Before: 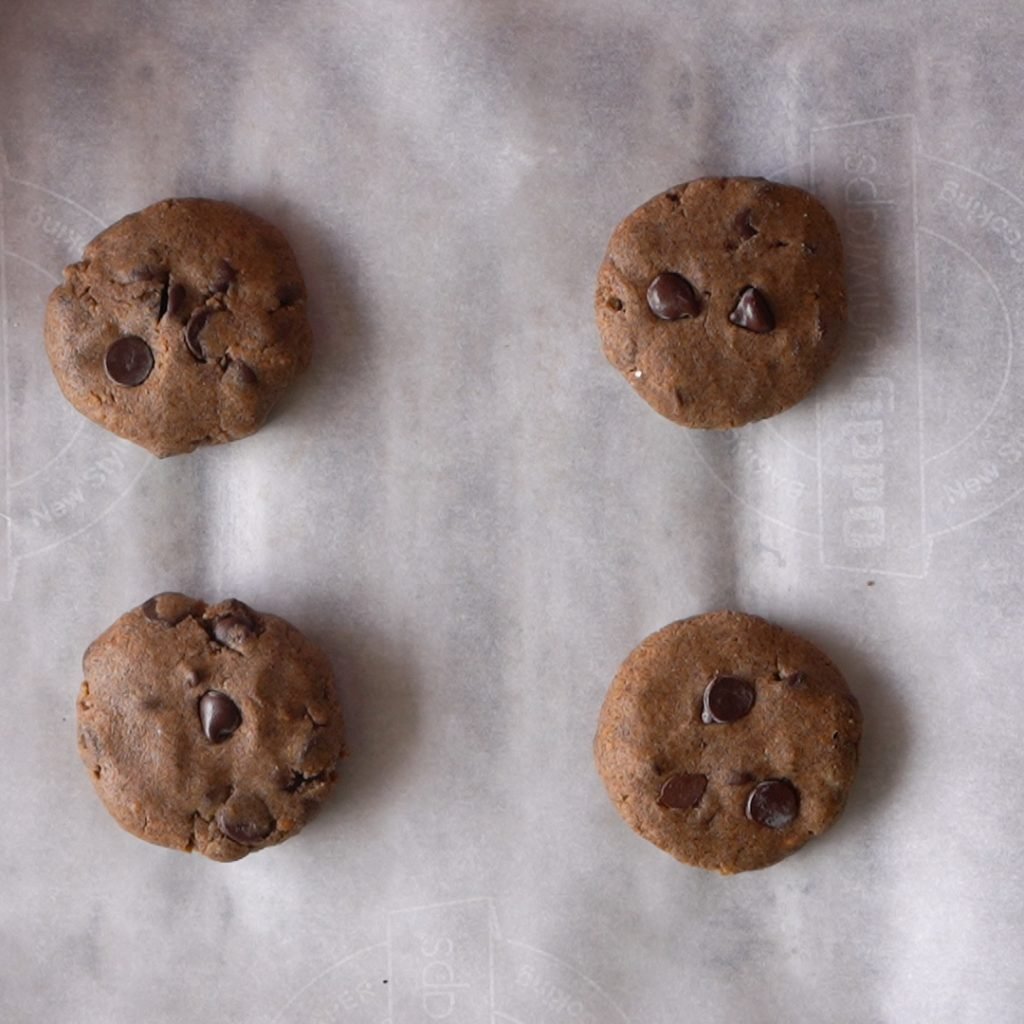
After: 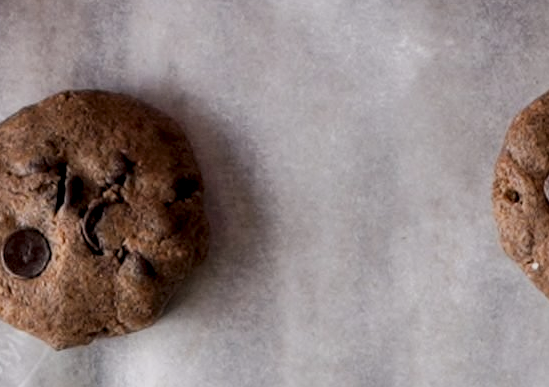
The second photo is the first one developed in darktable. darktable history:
local contrast: highlights 100%, shadows 100%, detail 200%, midtone range 0.2
crop: left 10.121%, top 10.631%, right 36.218%, bottom 51.526%
filmic rgb: black relative exposure -7.65 EV, white relative exposure 4.56 EV, hardness 3.61, contrast 1.05
